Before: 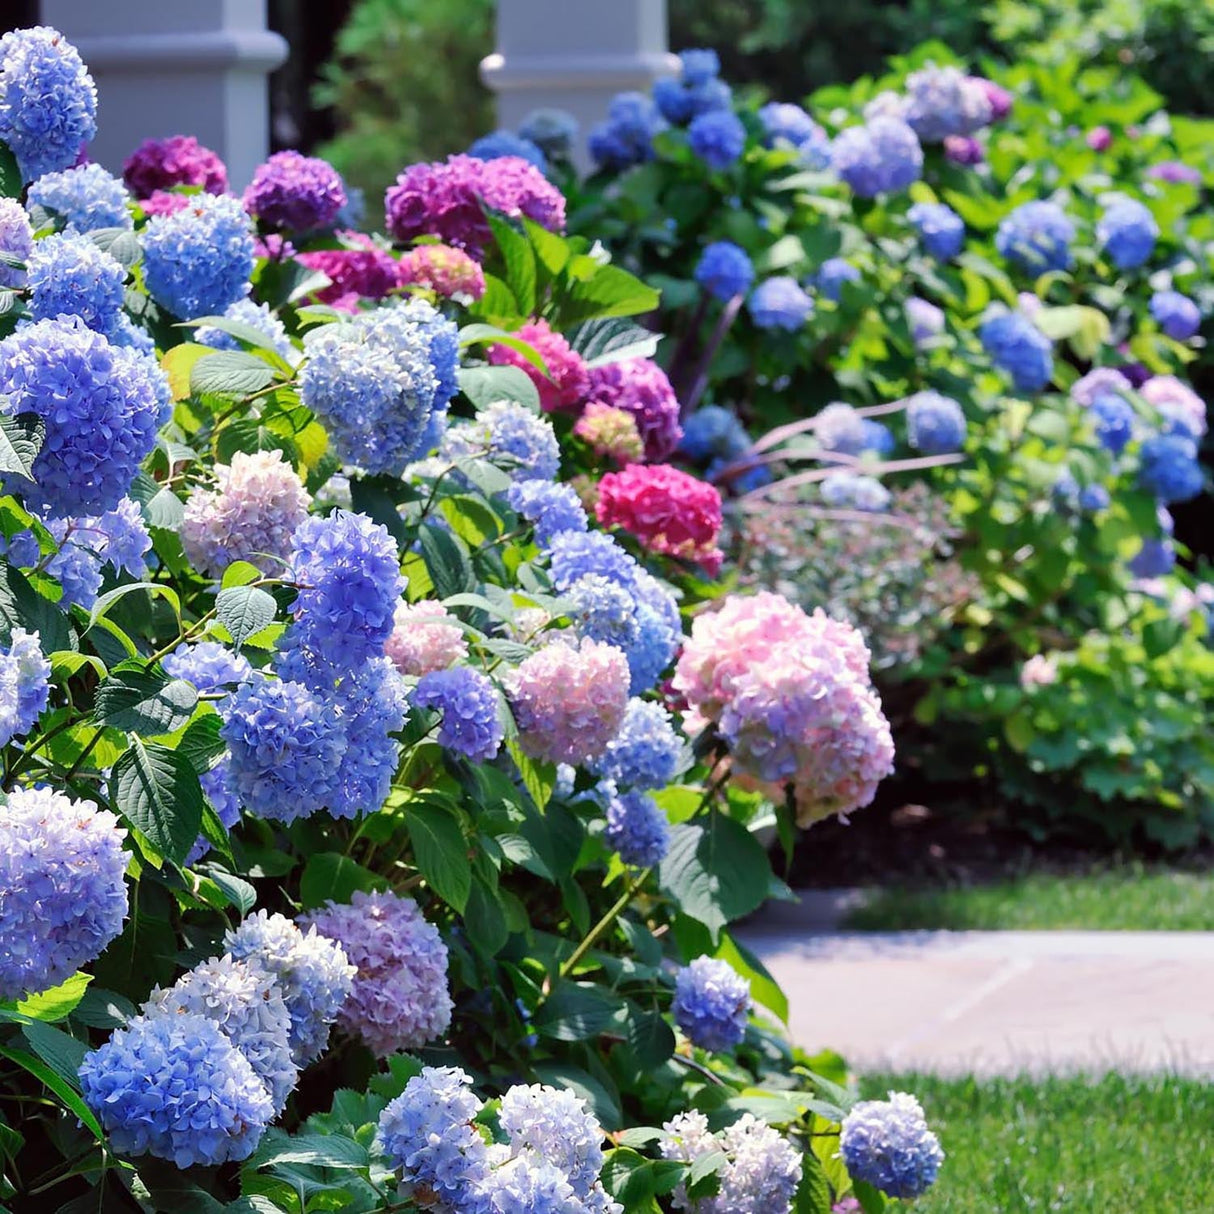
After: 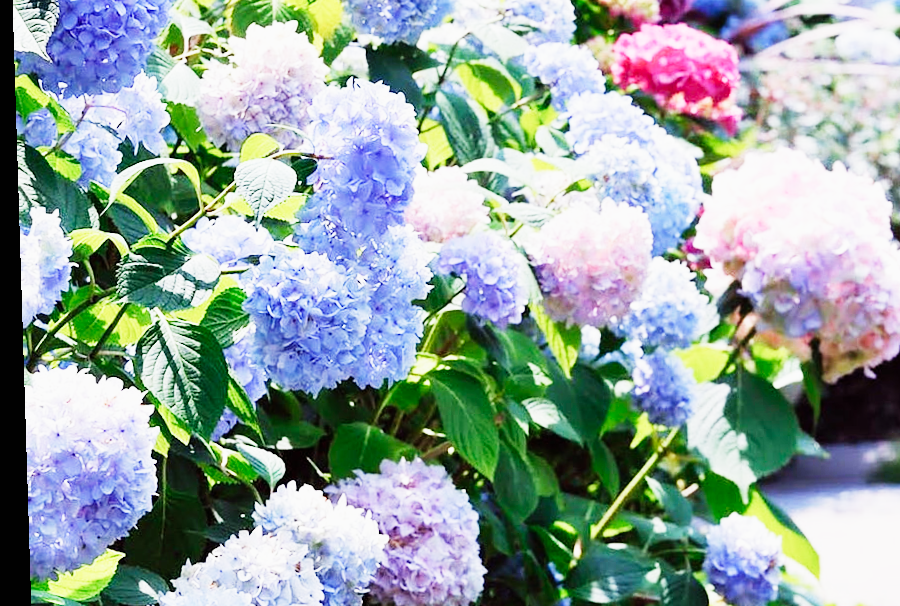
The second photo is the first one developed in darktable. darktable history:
crop: top 36.498%, right 27.964%, bottom 14.995%
sigmoid: contrast 1.7, skew 0.1, preserve hue 0%, red attenuation 0.1, red rotation 0.035, green attenuation 0.1, green rotation -0.017, blue attenuation 0.15, blue rotation -0.052, base primaries Rec2020
rotate and perspective: rotation -1.77°, lens shift (horizontal) 0.004, automatic cropping off
exposure: black level correction 0, exposure 1.5 EV, compensate exposure bias true, compensate highlight preservation false
